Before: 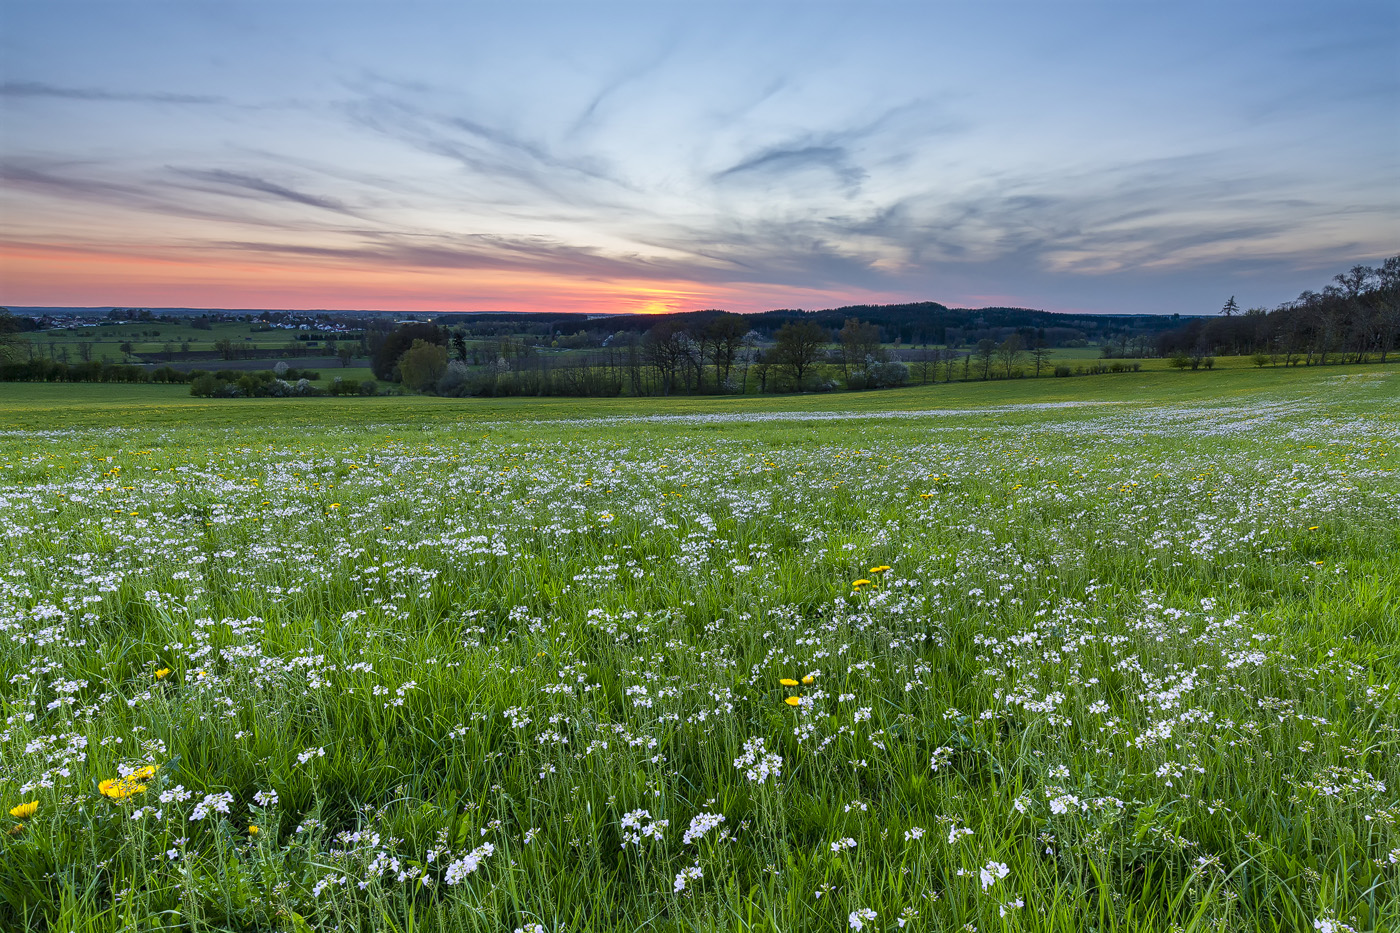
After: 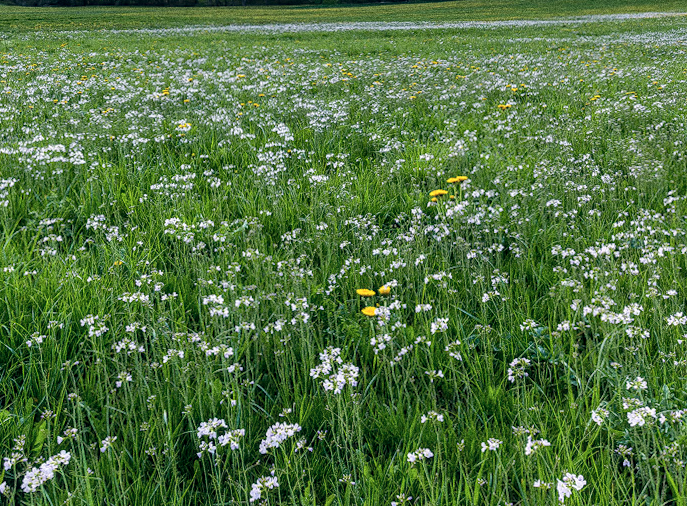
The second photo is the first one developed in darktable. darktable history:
rotate and perspective: rotation 0.192°, lens shift (horizontal) -0.015, crop left 0.005, crop right 0.996, crop top 0.006, crop bottom 0.99
local contrast: on, module defaults
exposure: black level correction -0.001, exposure 0.08 EV, compensate highlight preservation false
color correction: highlights a* 2.75, highlights b* 5, shadows a* -2.04, shadows b* -4.84, saturation 0.8
crop: left 29.672%, top 41.786%, right 20.851%, bottom 3.487%
grain: coarseness 0.09 ISO, strength 40%
